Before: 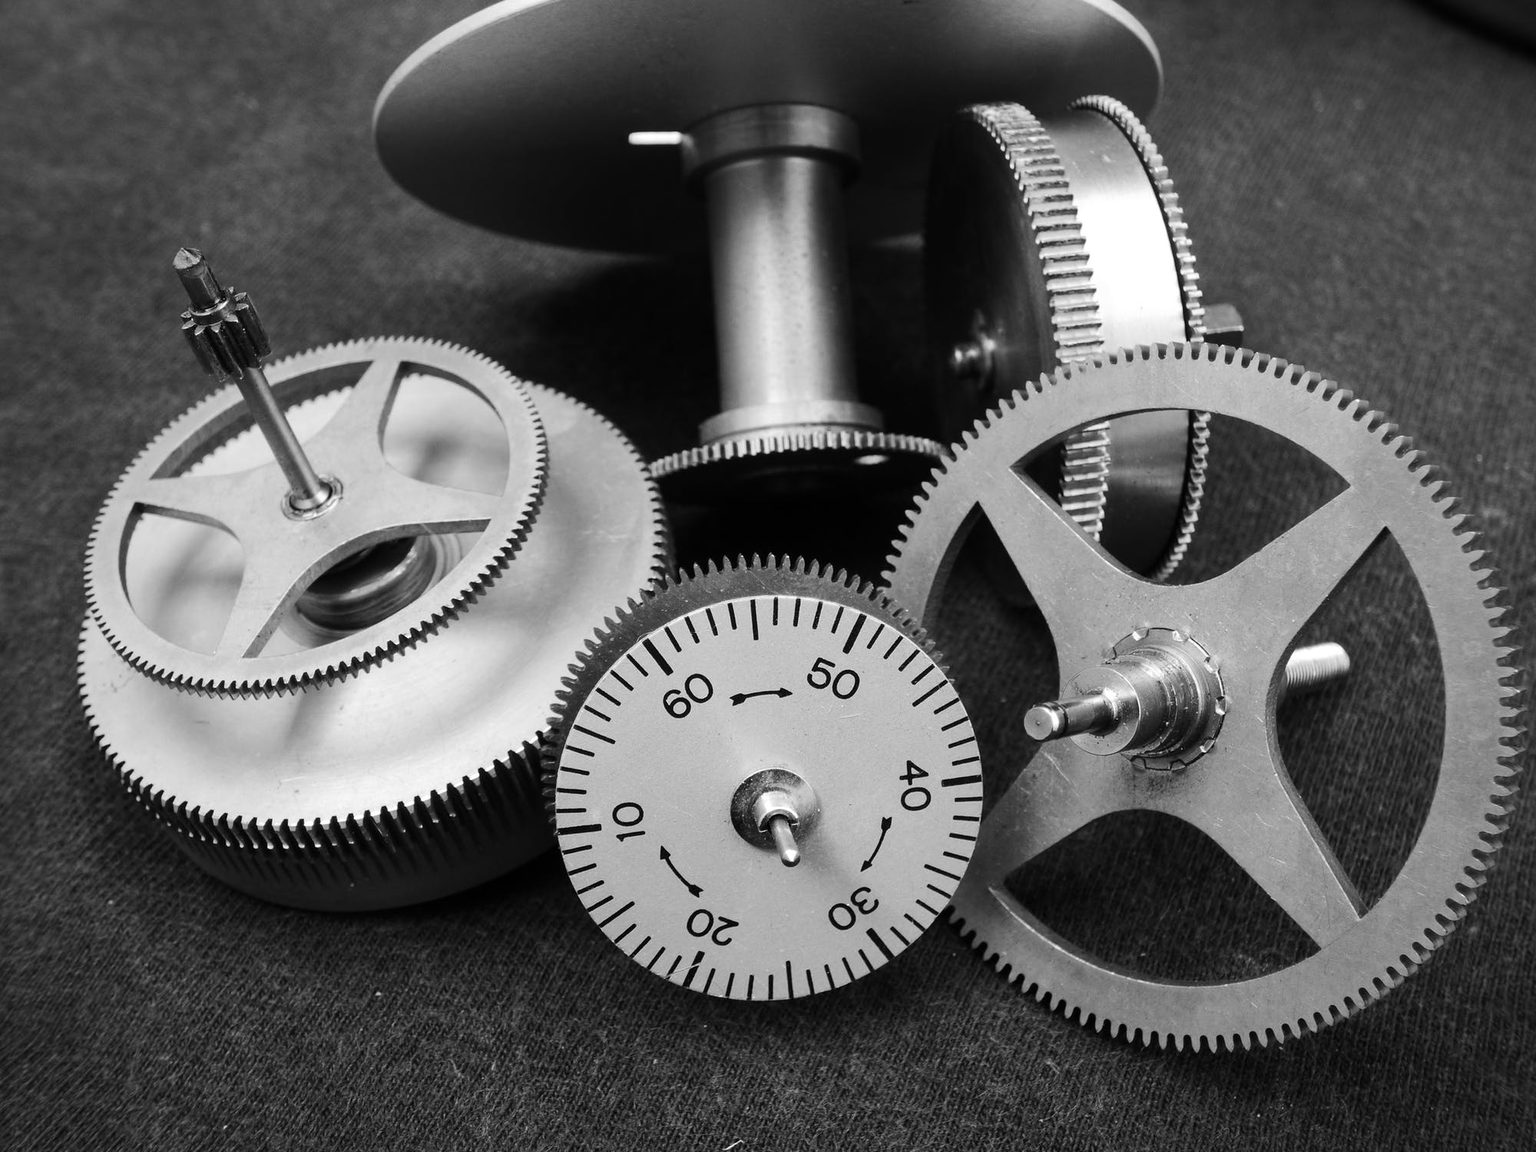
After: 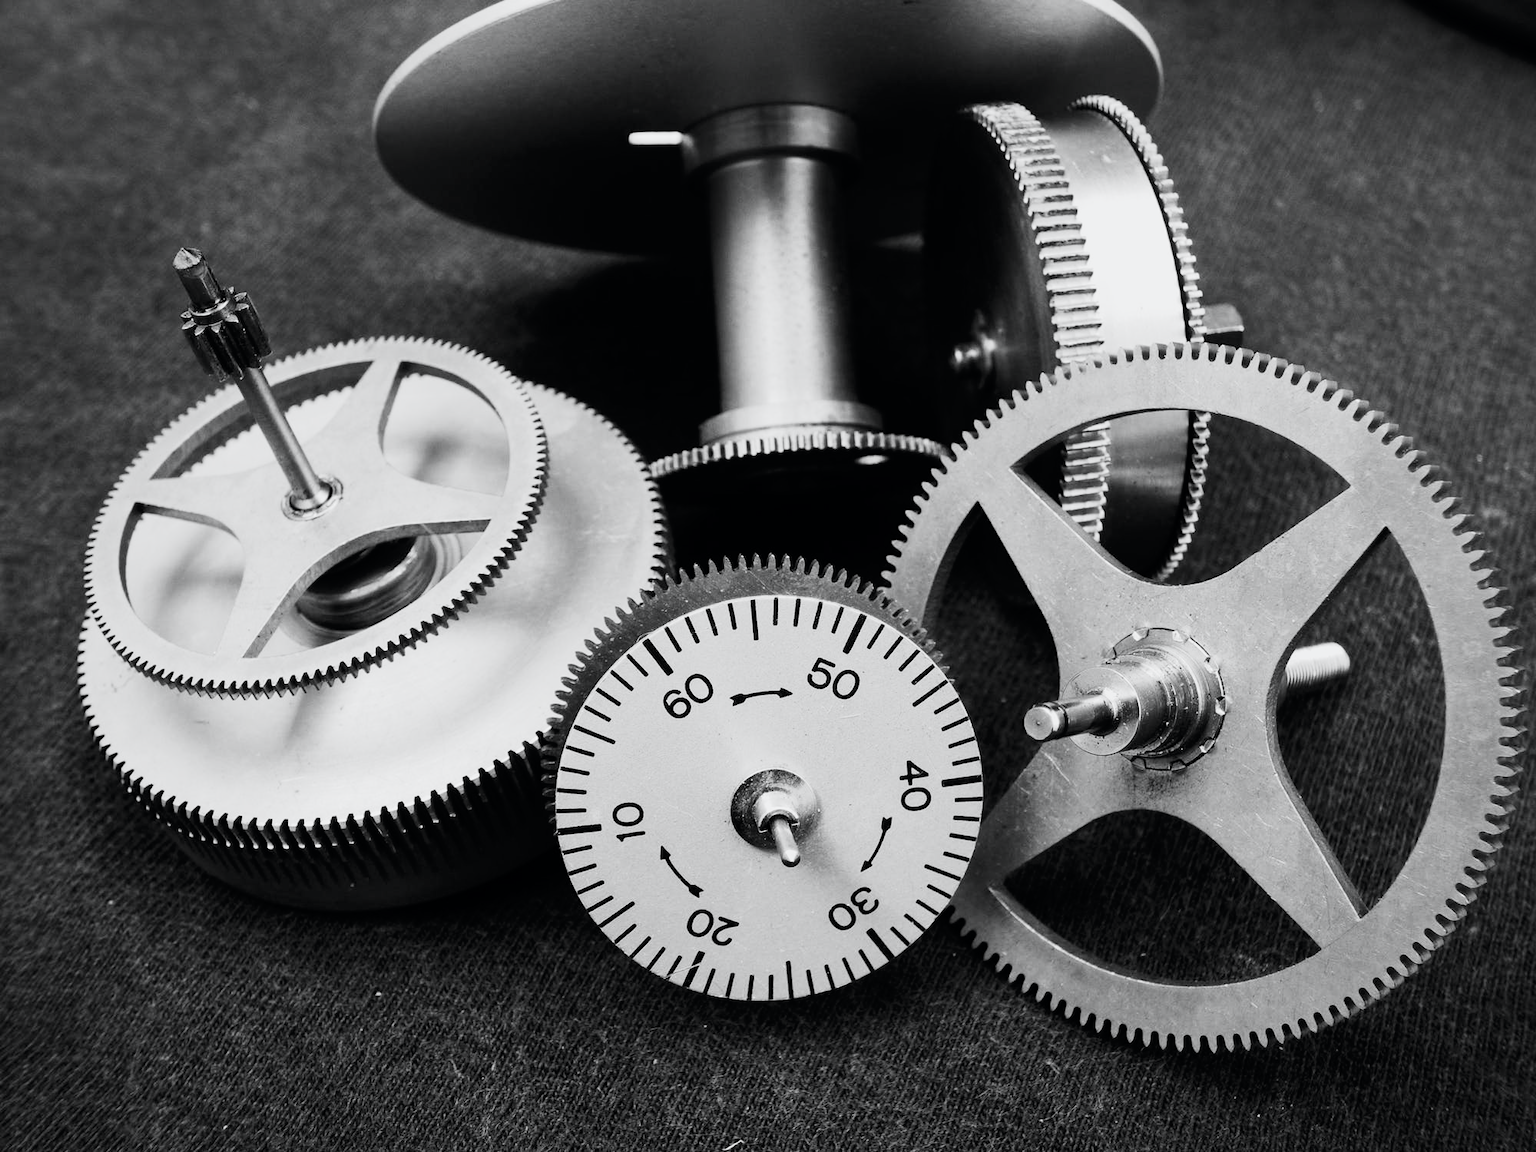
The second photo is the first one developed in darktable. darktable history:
tone curve: curves: ch0 [(0, 0) (0.078, 0.029) (0.265, 0.241) (0.507, 0.56) (0.744, 0.826) (1, 0.948)]; ch1 [(0, 0) (0.346, 0.307) (0.418, 0.383) (0.46, 0.439) (0.482, 0.493) (0.502, 0.5) (0.517, 0.506) (0.55, 0.557) (0.601, 0.637) (0.666, 0.7) (1, 1)]; ch2 [(0, 0) (0.346, 0.34) (0.431, 0.45) (0.485, 0.494) (0.5, 0.498) (0.508, 0.499) (0.532, 0.546) (0.579, 0.628) (0.625, 0.668) (1, 1)], color space Lab, independent channels, preserve colors none
